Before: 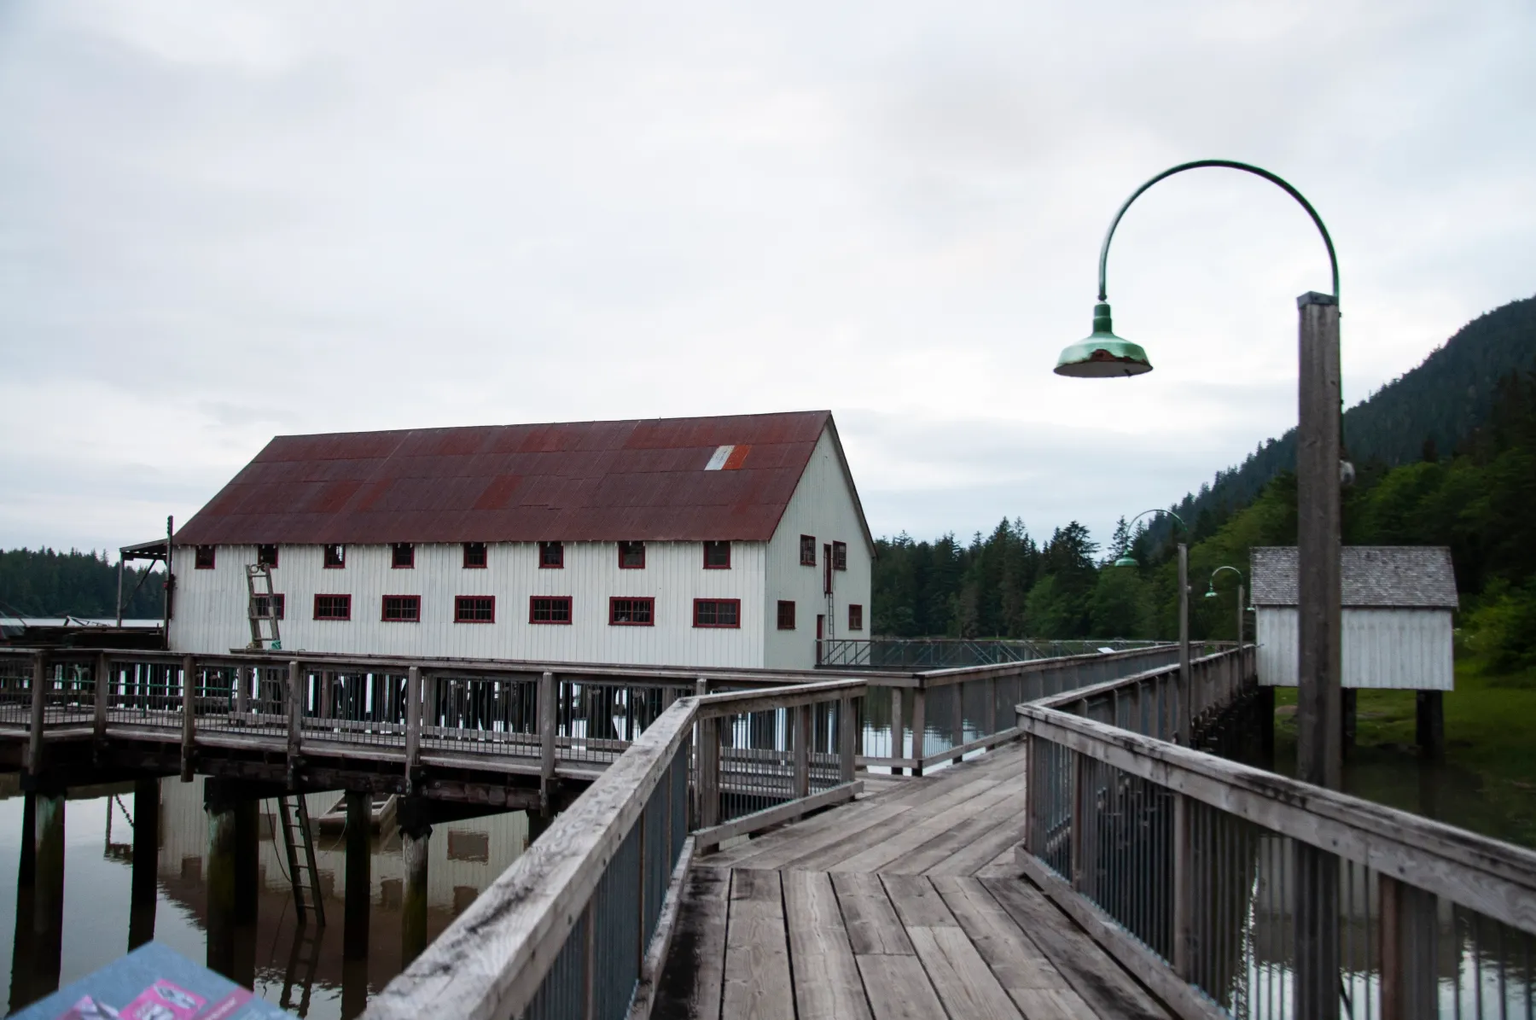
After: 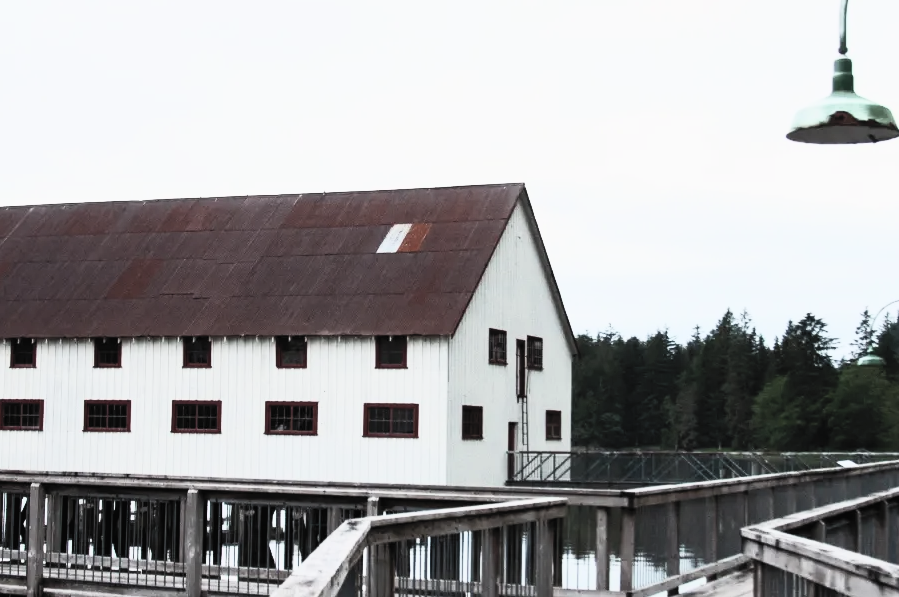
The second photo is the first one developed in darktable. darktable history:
contrast brightness saturation: contrast 0.57, brightness 0.57, saturation -0.34
filmic rgb: black relative exposure -7.65 EV, white relative exposure 4.56 EV, hardness 3.61
crop: left 25%, top 25%, right 25%, bottom 25%
